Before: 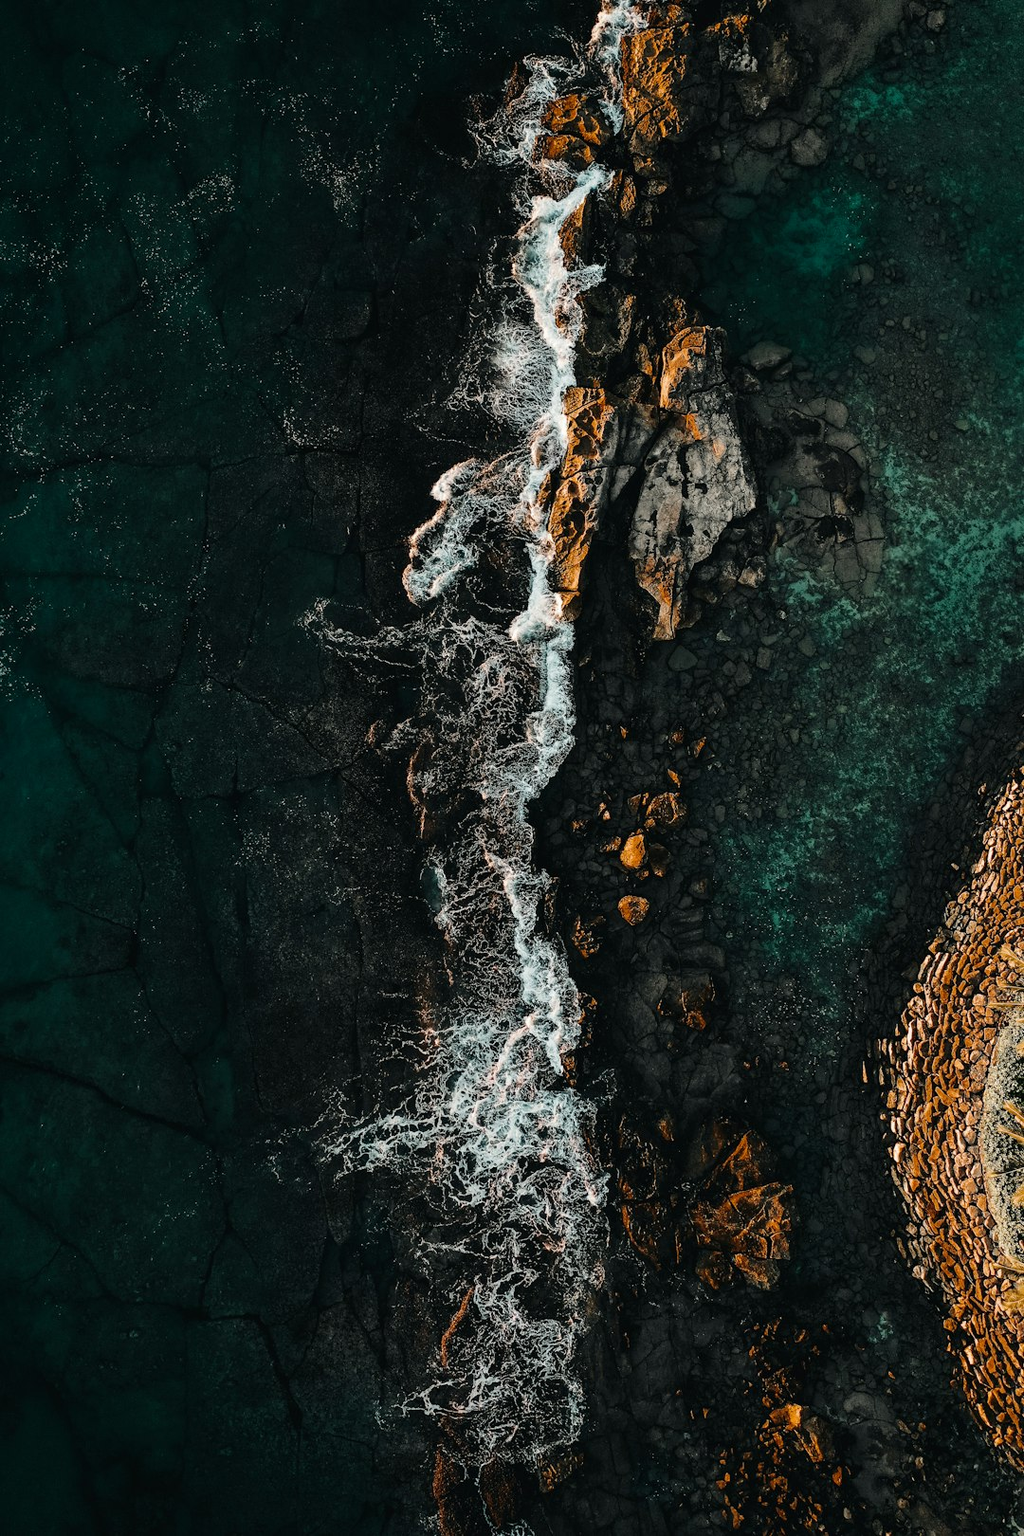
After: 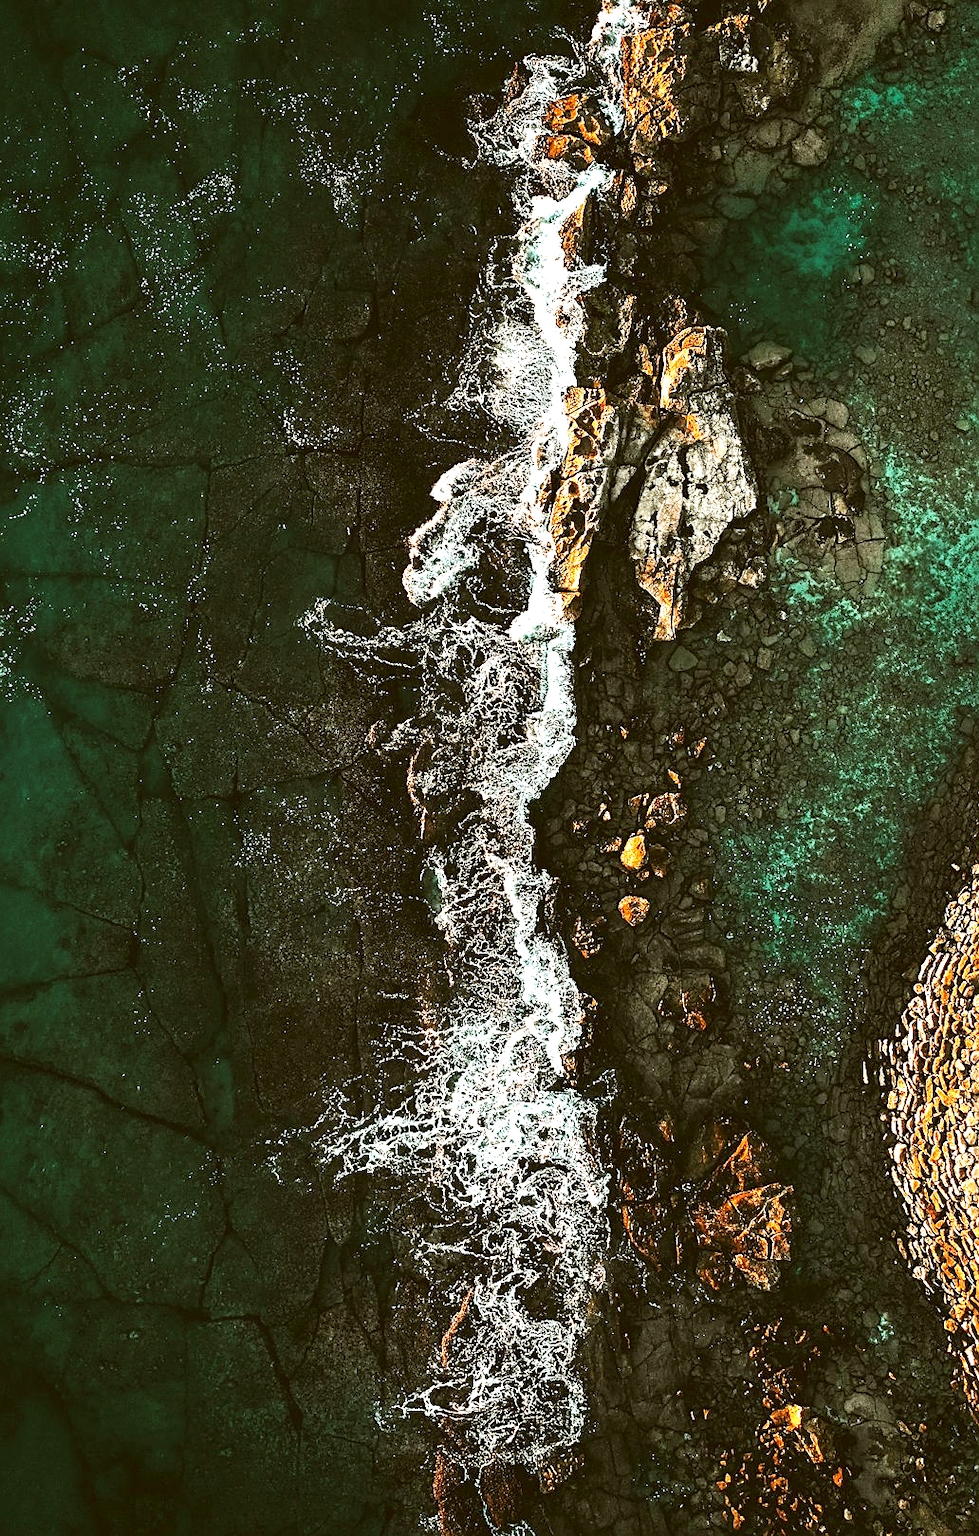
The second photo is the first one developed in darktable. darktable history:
velvia: on, module defaults
exposure: black level correction 0, exposure 1.688 EV, compensate exposure bias true, compensate highlight preservation false
color correction: highlights a* -0.355, highlights b* 0.166, shadows a* 5.21, shadows b* 20.42
crop: right 4.362%, bottom 0.042%
sharpen: on, module defaults
